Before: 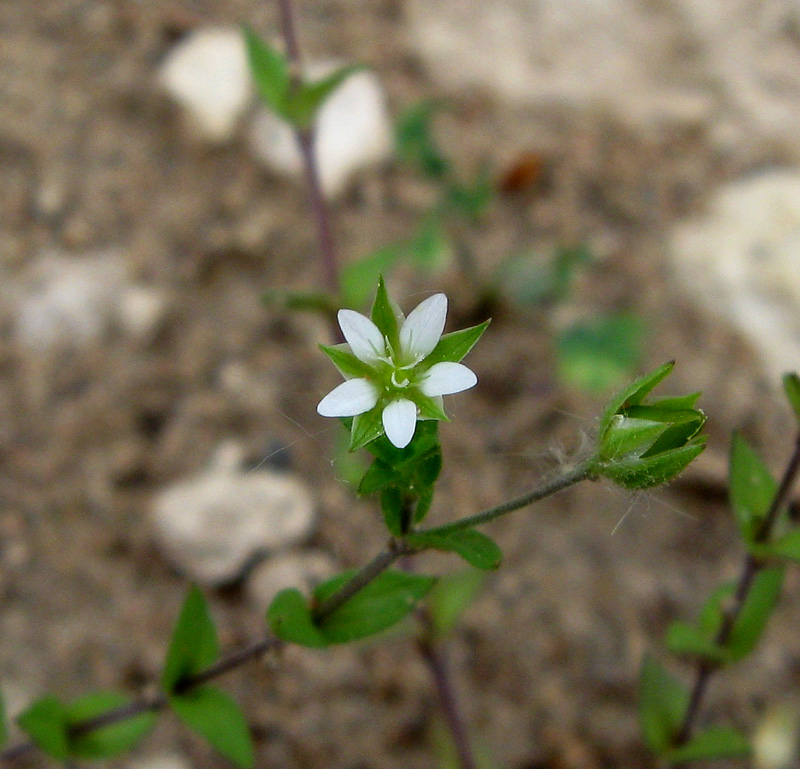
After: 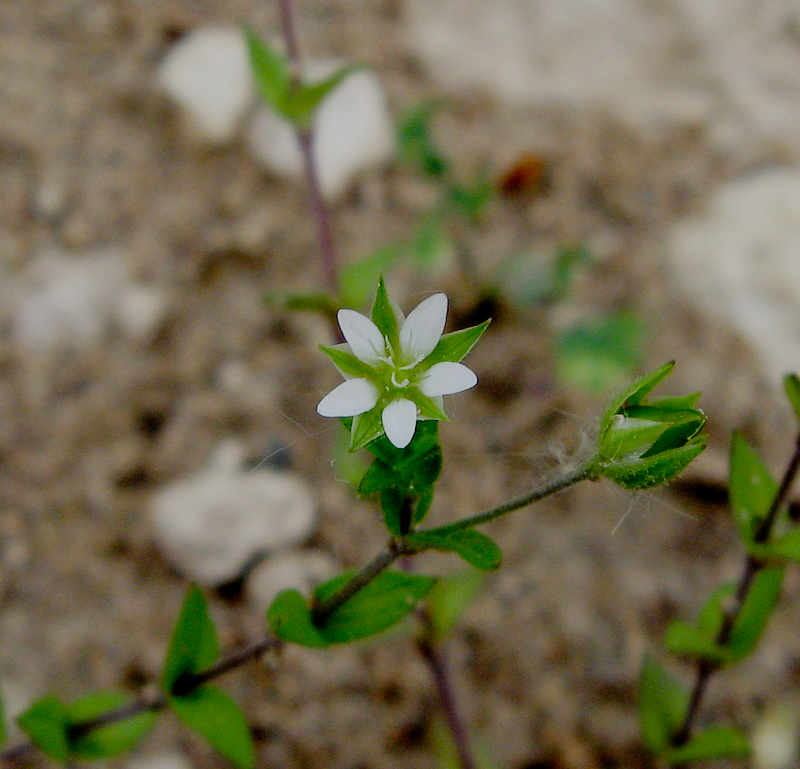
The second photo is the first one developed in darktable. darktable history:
filmic rgb: middle gray luminance 18%, black relative exposure -7.5 EV, white relative exposure 8.5 EV, threshold 6 EV, target black luminance 0%, hardness 2.23, latitude 18.37%, contrast 0.878, highlights saturation mix 5%, shadows ↔ highlights balance 10.15%, add noise in highlights 0, preserve chrominance no, color science v3 (2019), use custom middle-gray values true, iterations of high-quality reconstruction 0, contrast in highlights soft, enable highlight reconstruction true
rotate and perspective: automatic cropping off
